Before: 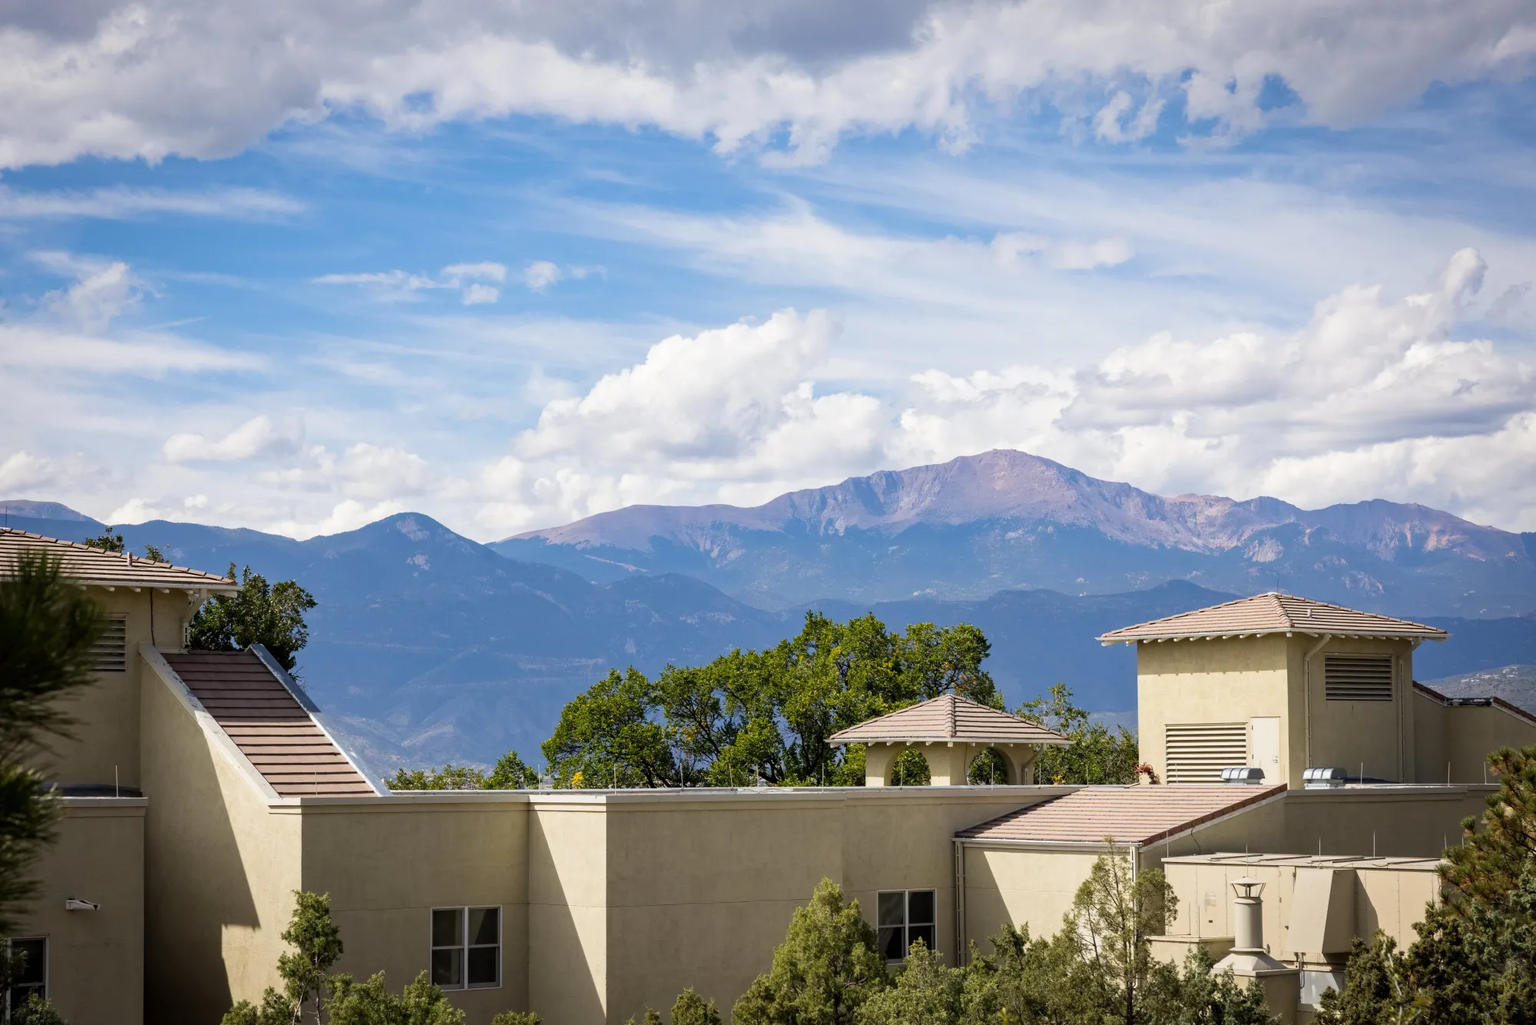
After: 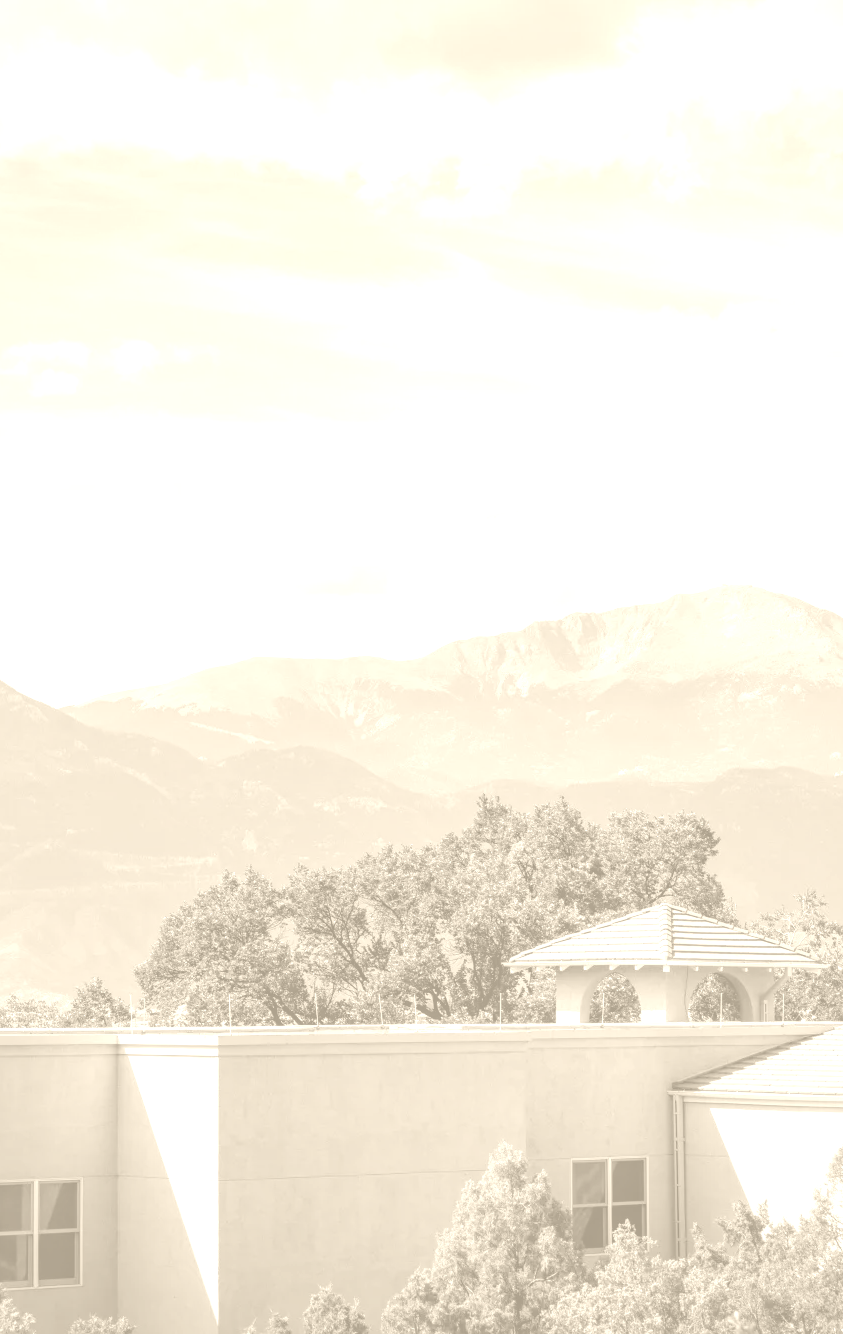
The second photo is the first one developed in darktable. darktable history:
local contrast: on, module defaults
colorize: hue 36°, saturation 71%, lightness 80.79%
crop: left 28.583%, right 29.231%
